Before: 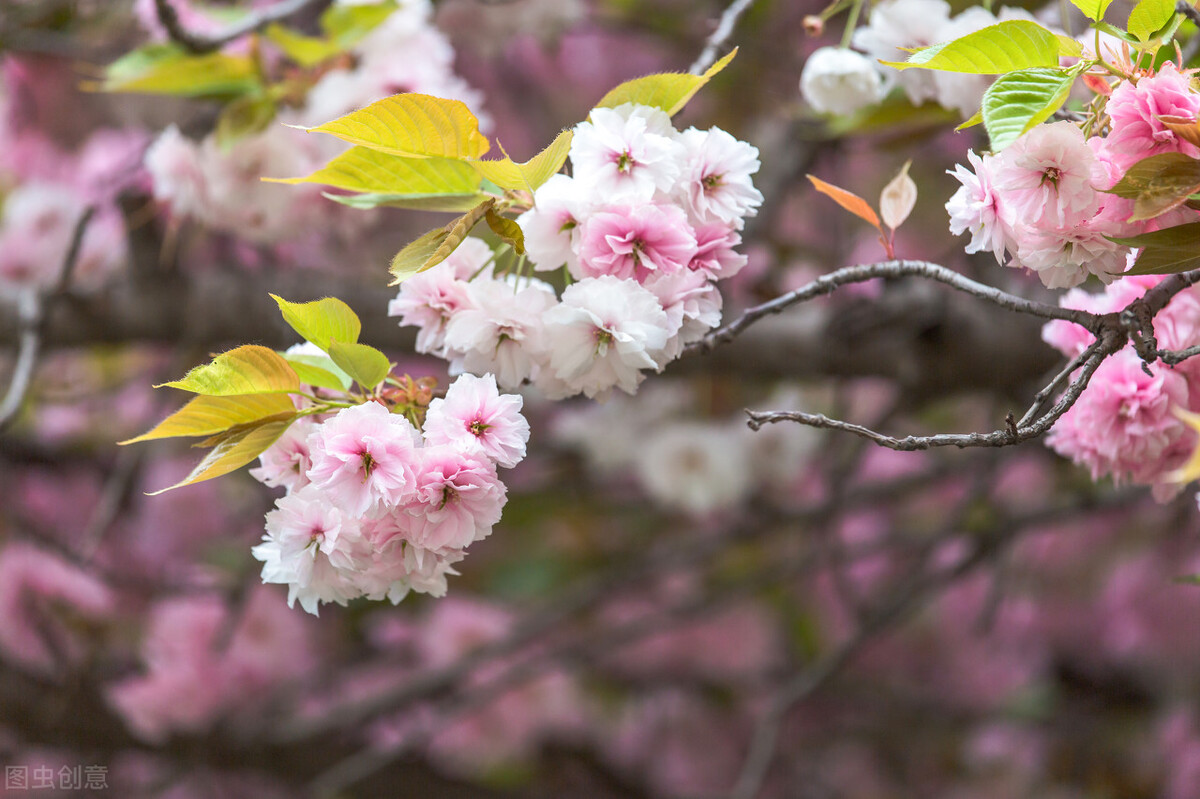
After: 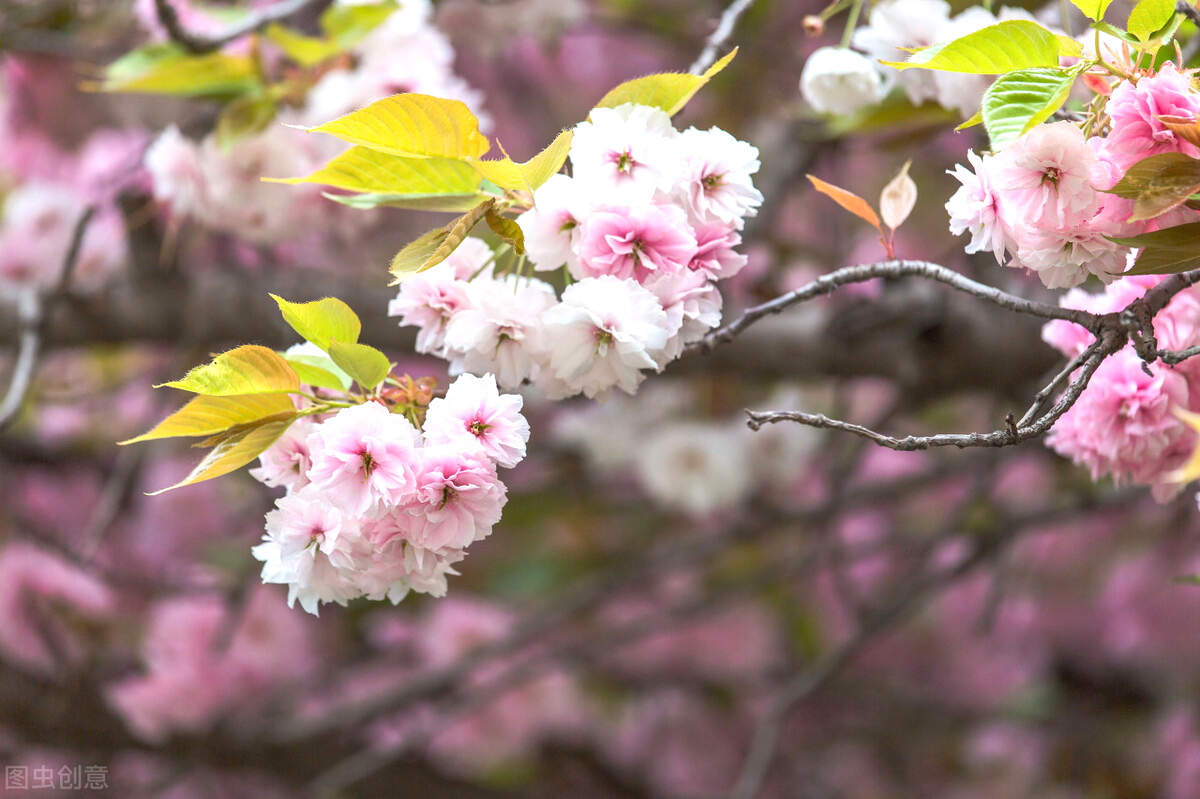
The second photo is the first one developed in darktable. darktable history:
exposure: exposure 0.338 EV, compensate highlight preservation false
